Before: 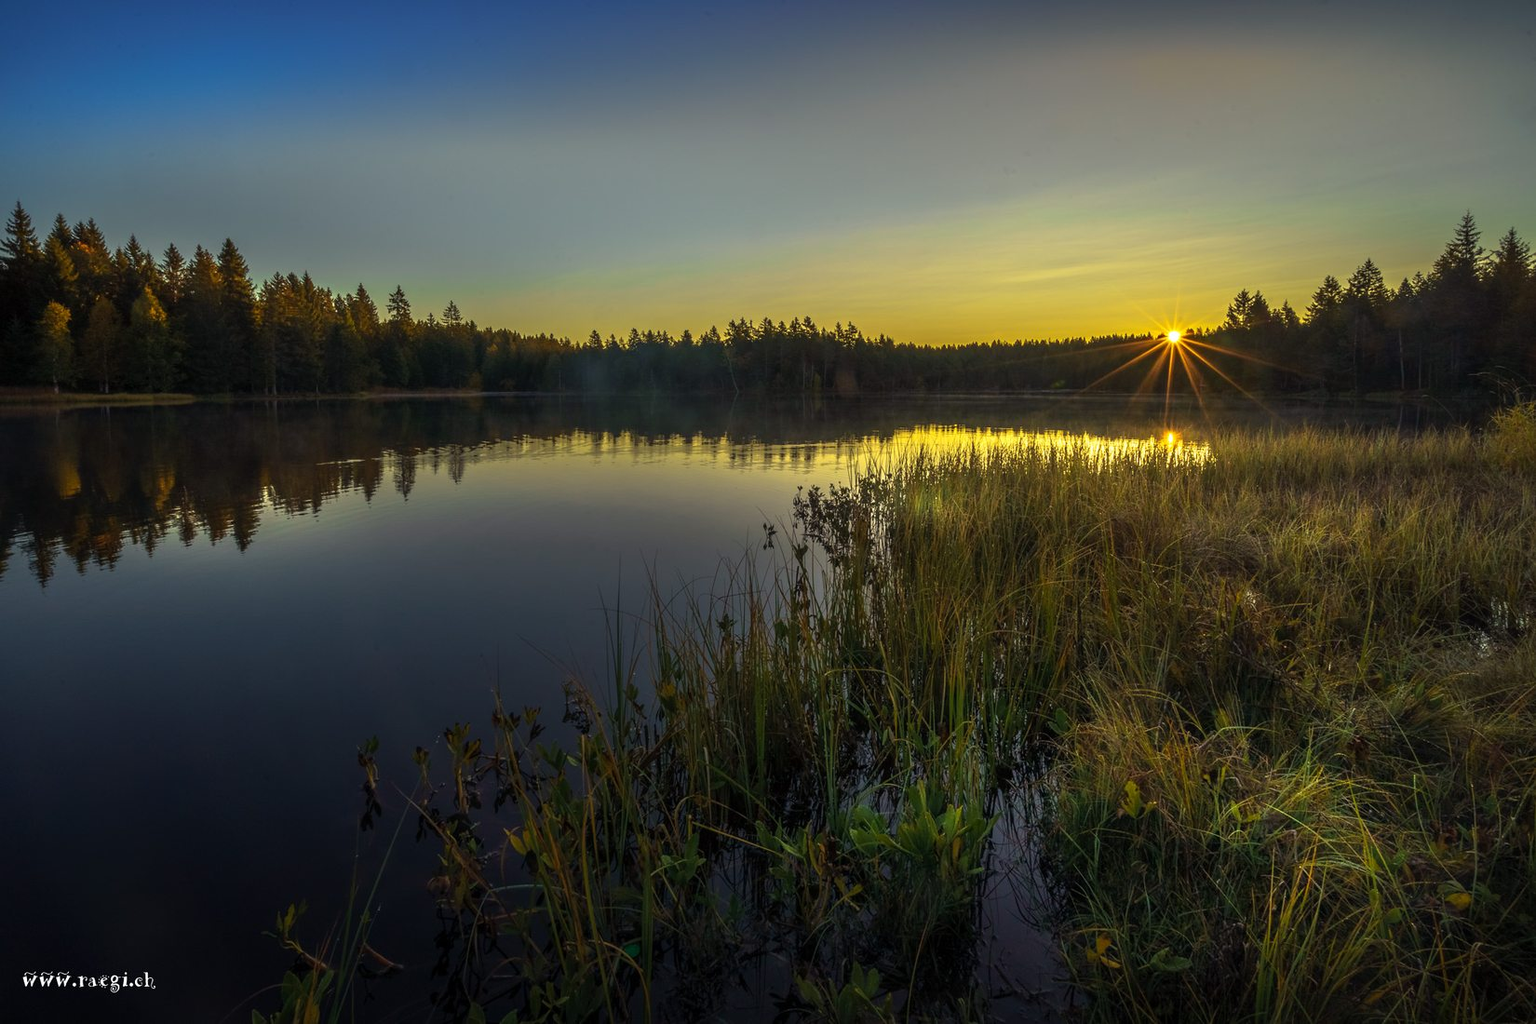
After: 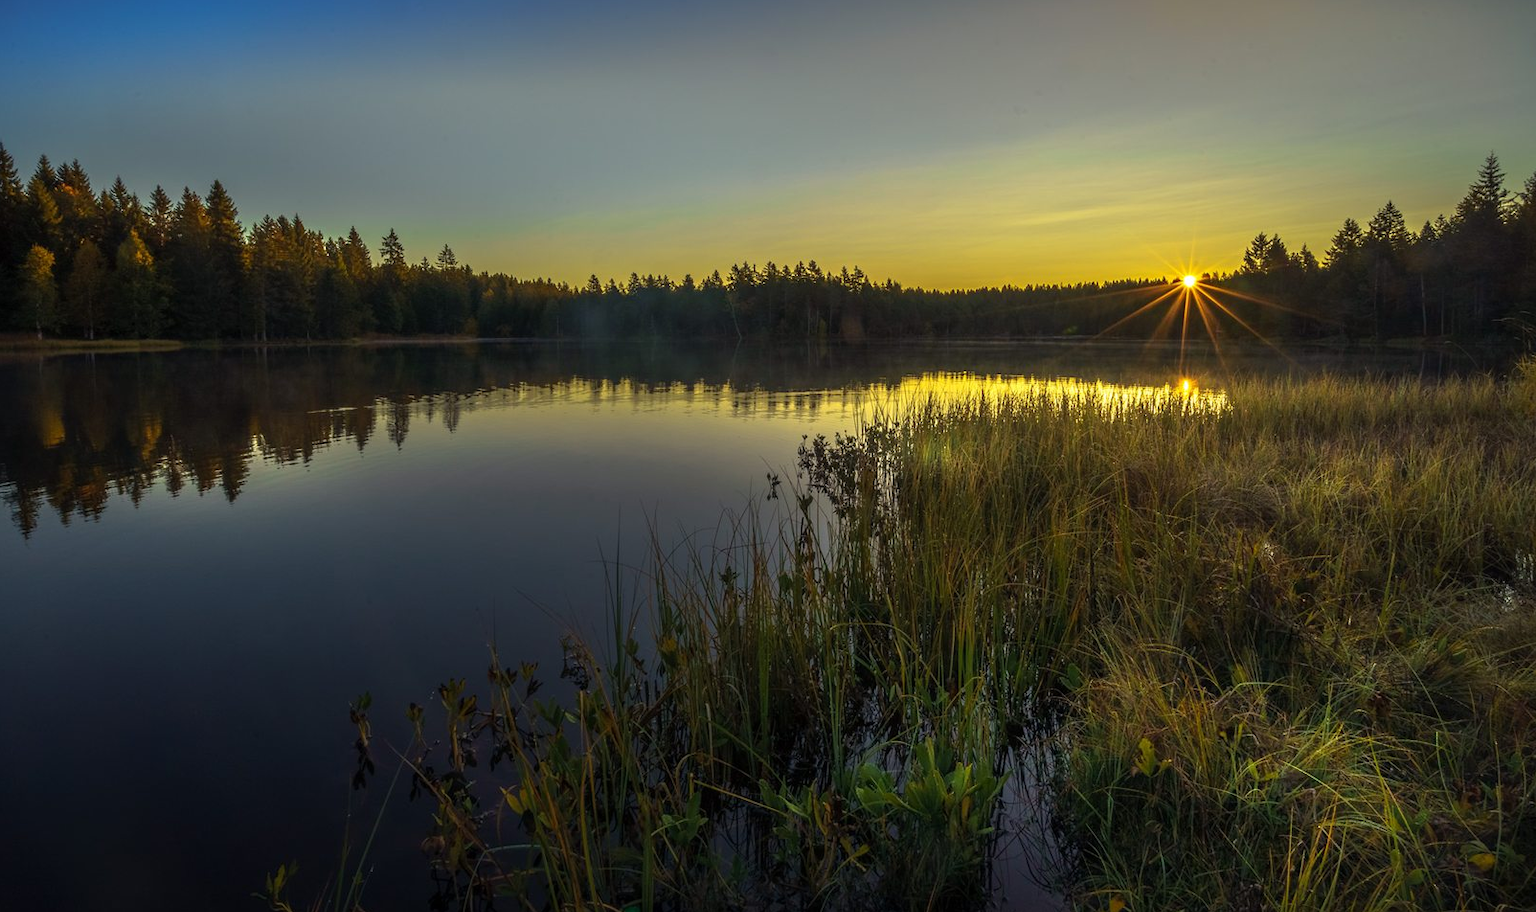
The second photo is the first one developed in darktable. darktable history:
crop: left 1.162%, top 6.202%, right 1.599%, bottom 7.093%
